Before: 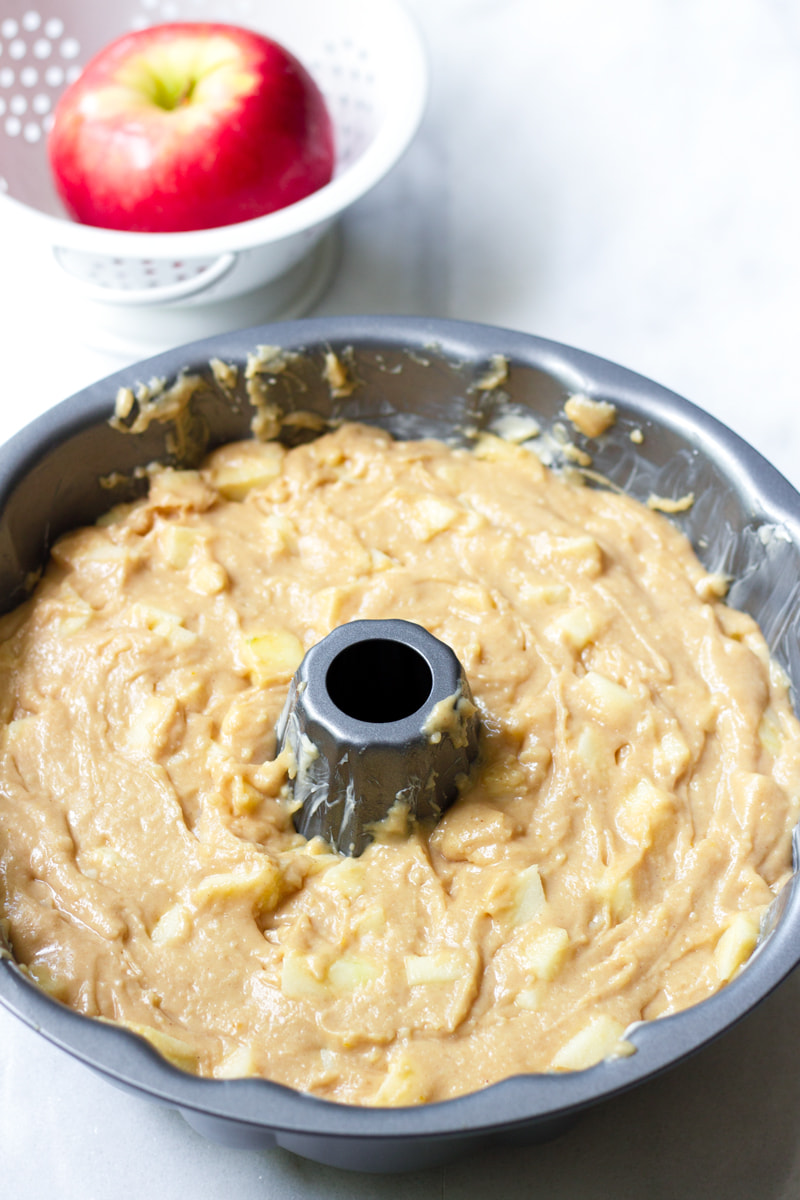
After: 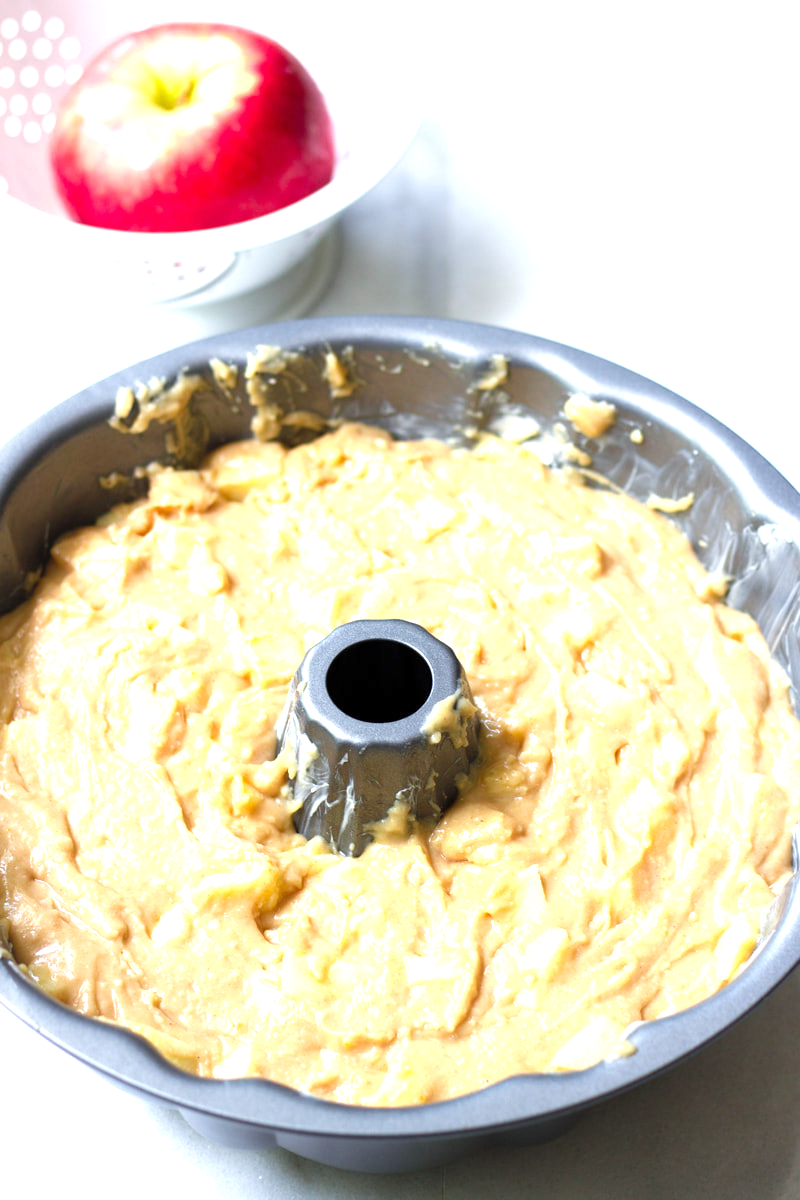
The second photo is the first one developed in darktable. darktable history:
exposure: exposure 0.776 EV, compensate highlight preservation false
